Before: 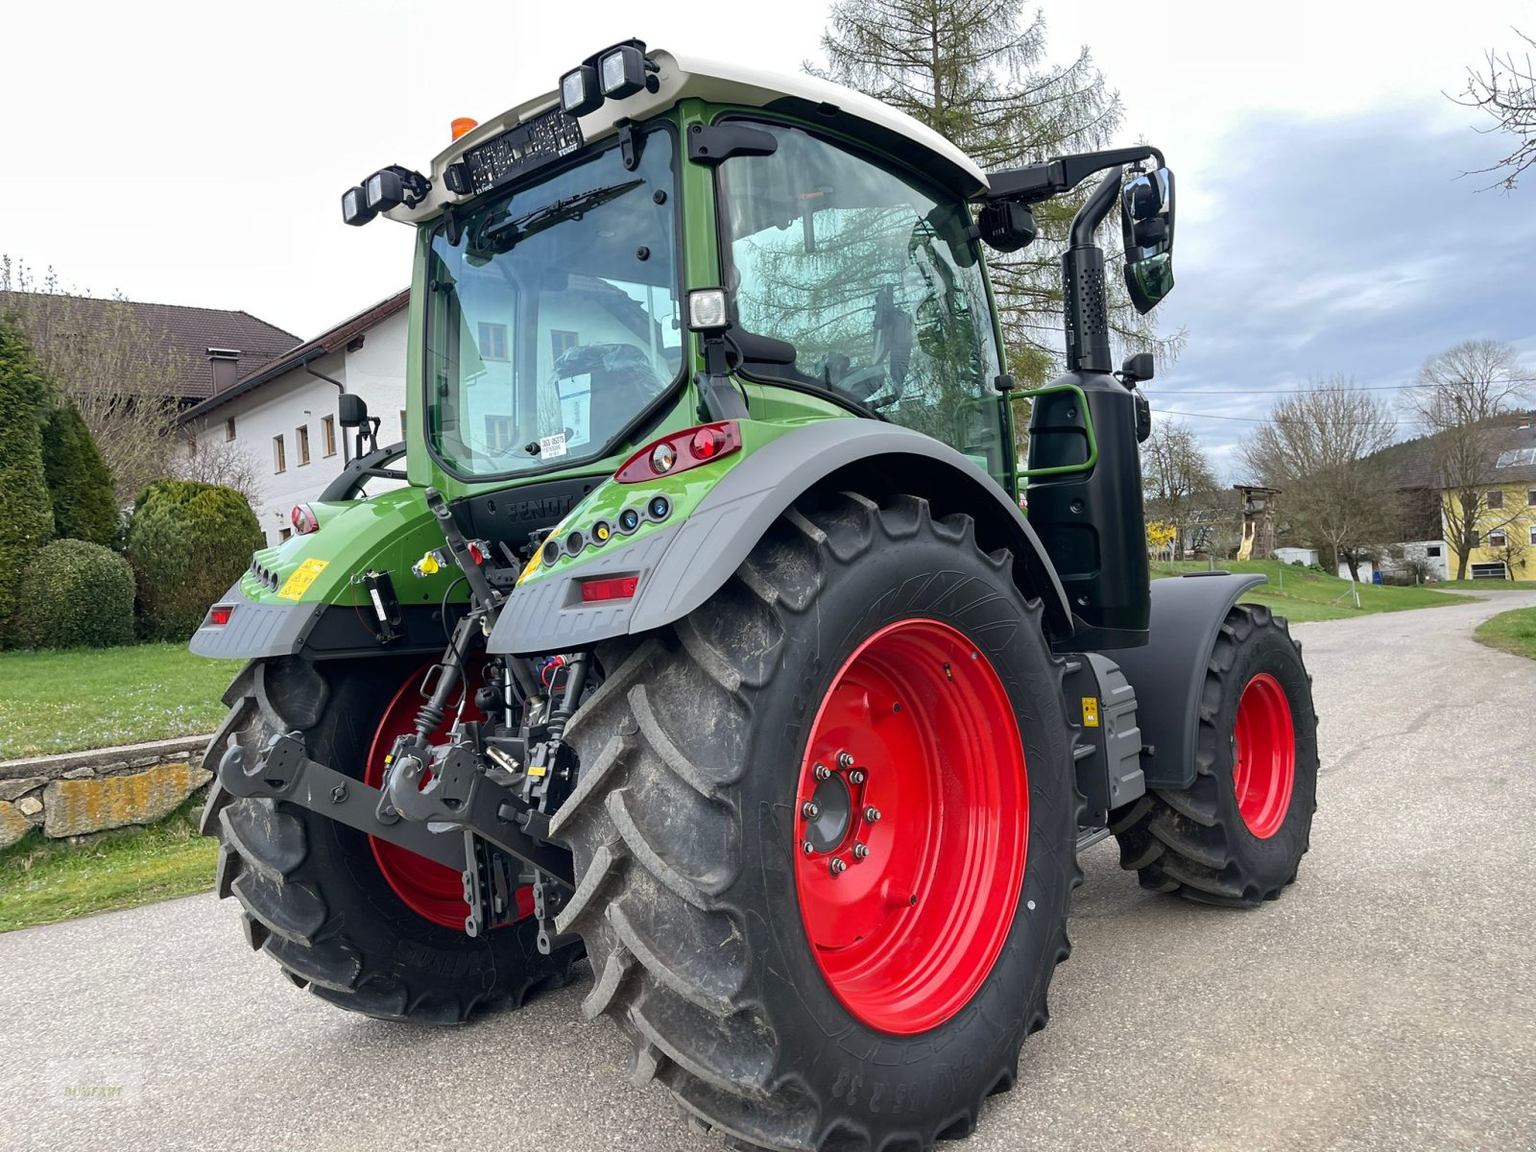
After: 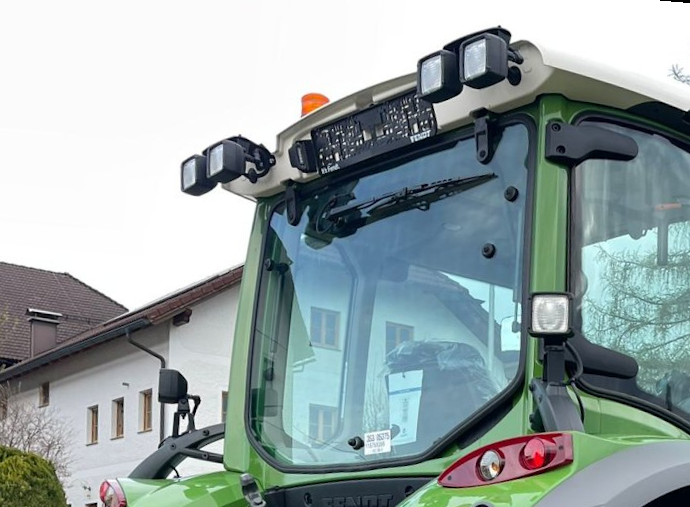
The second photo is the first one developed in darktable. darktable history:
crop: left 15.452%, top 5.459%, right 43.956%, bottom 56.62%
rotate and perspective: rotation 5.12°, automatic cropping off
